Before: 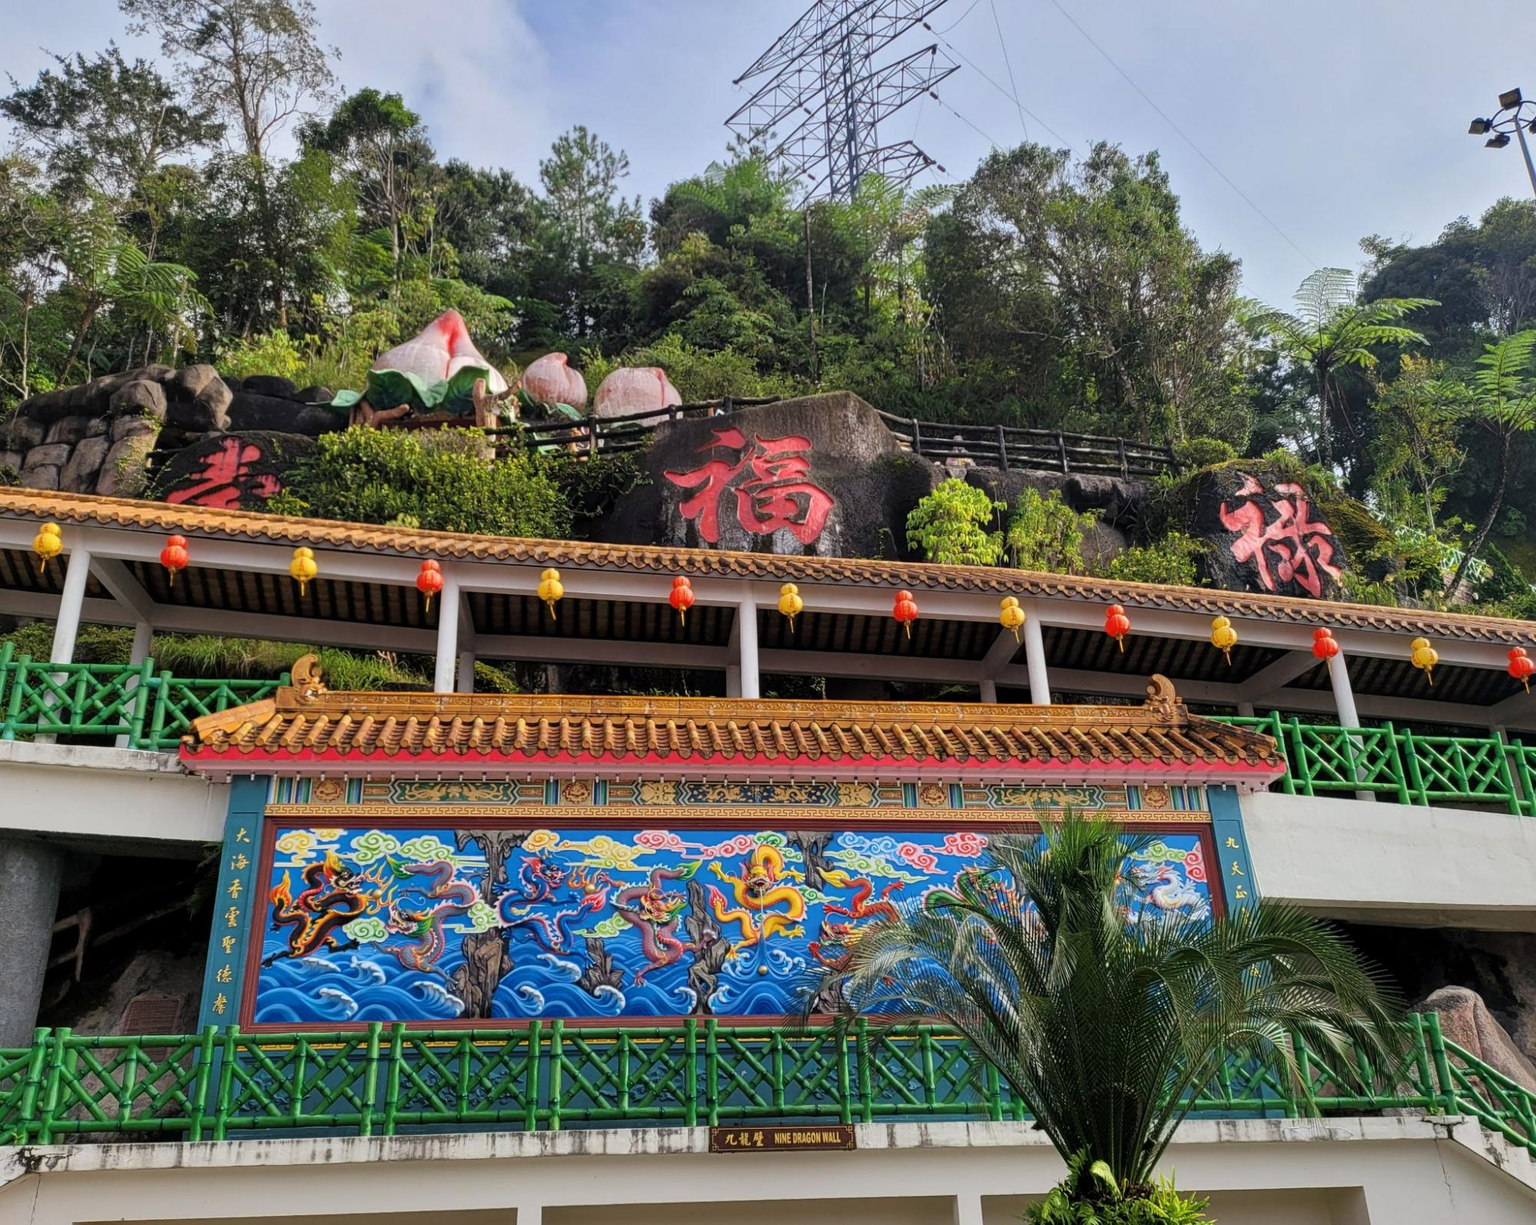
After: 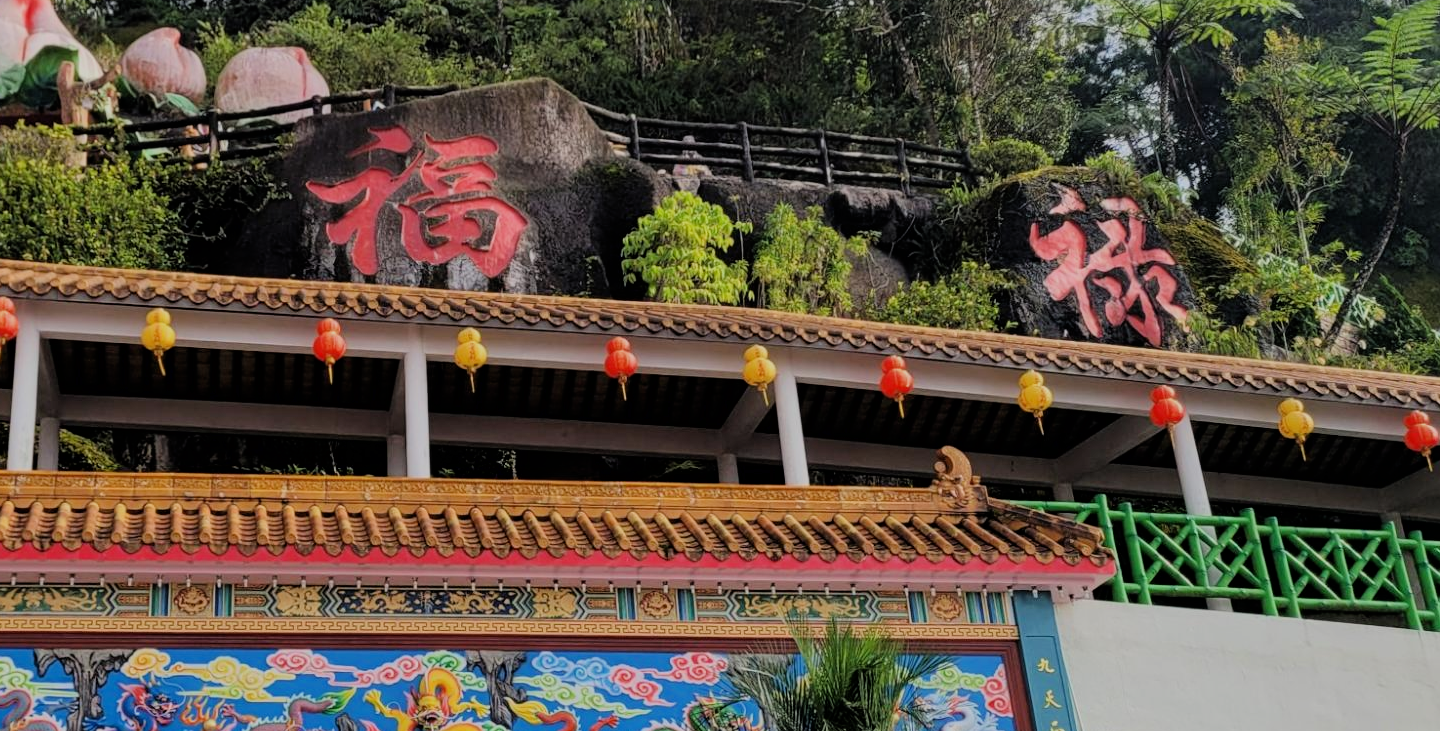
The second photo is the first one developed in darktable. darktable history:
filmic rgb: black relative exposure -7.15 EV, white relative exposure 5.36 EV, hardness 3.02, color science v6 (2022)
white balance: emerald 1
crop and rotate: left 27.938%, top 27.046%, bottom 27.046%
